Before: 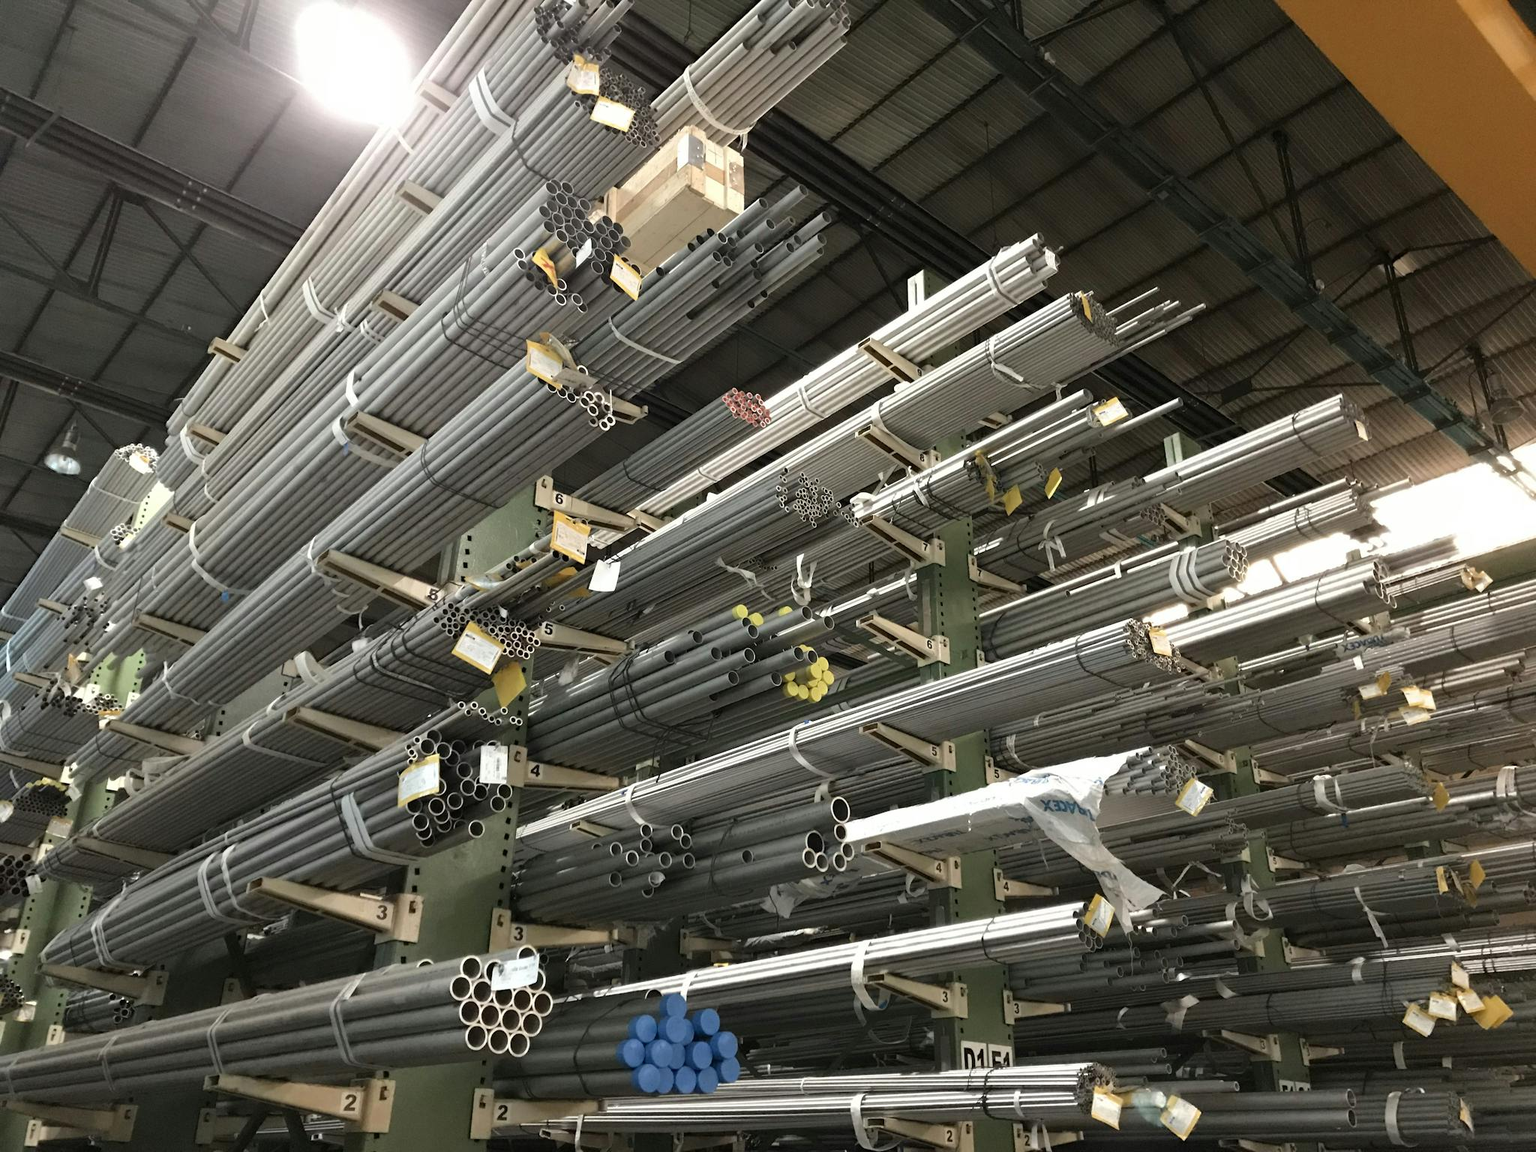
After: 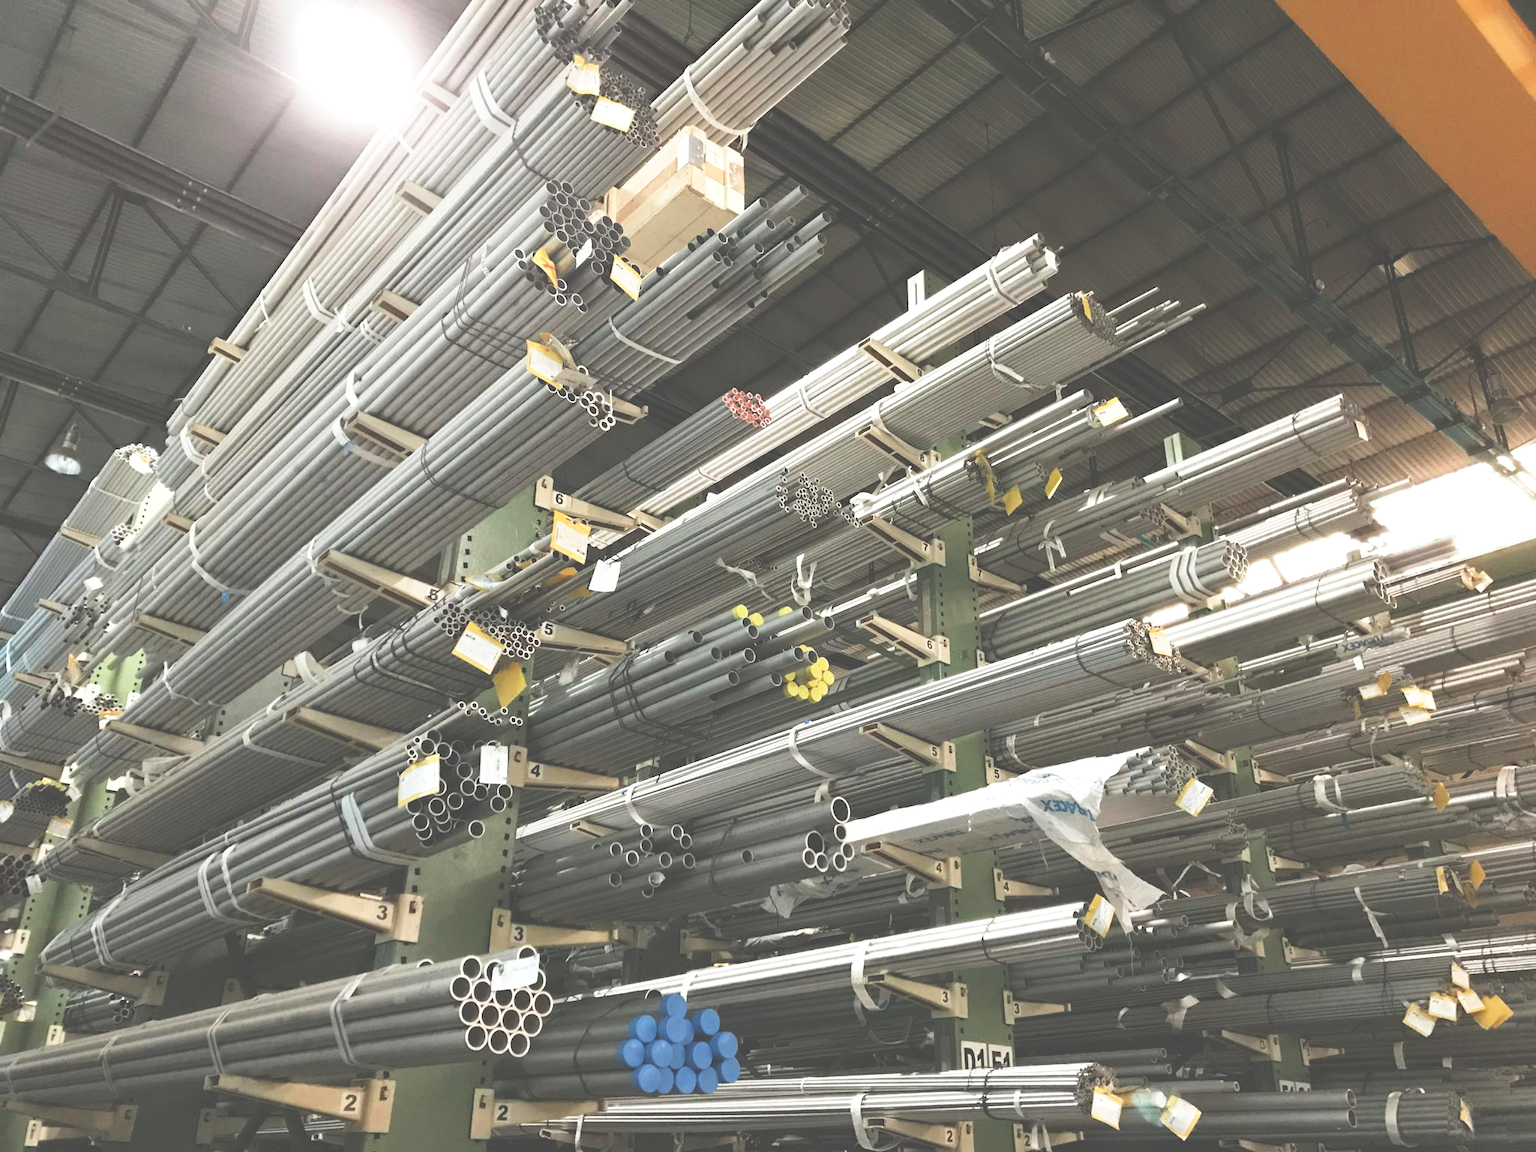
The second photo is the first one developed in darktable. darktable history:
exposure: black level correction -0.041, exposure 0.064 EV, compensate highlight preservation false
base curve: curves: ch0 [(0, 0) (0.579, 0.807) (1, 1)], preserve colors none
